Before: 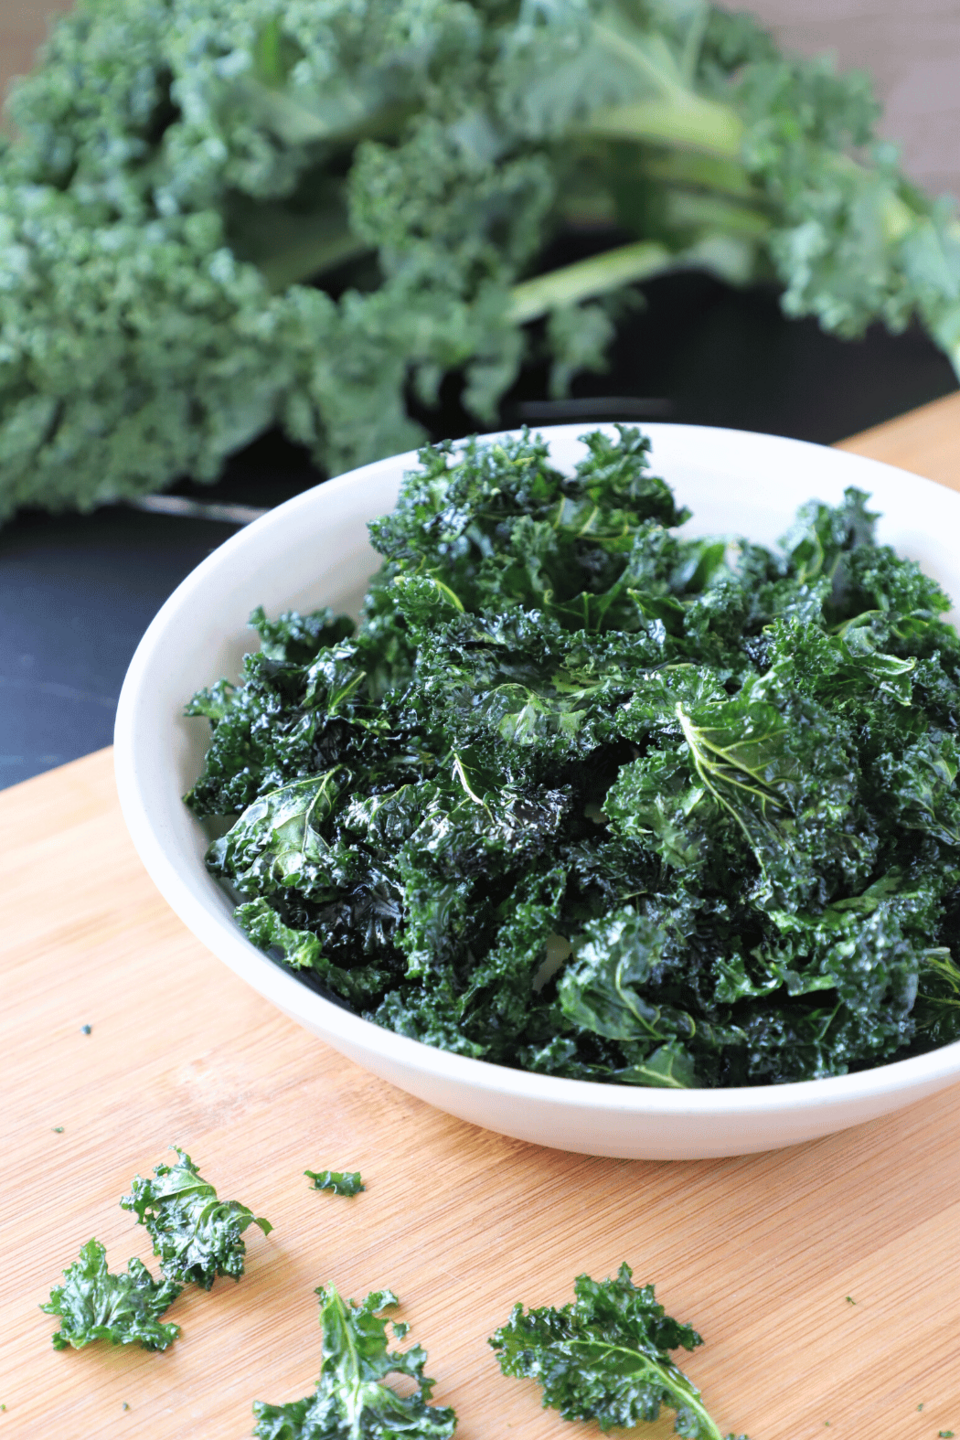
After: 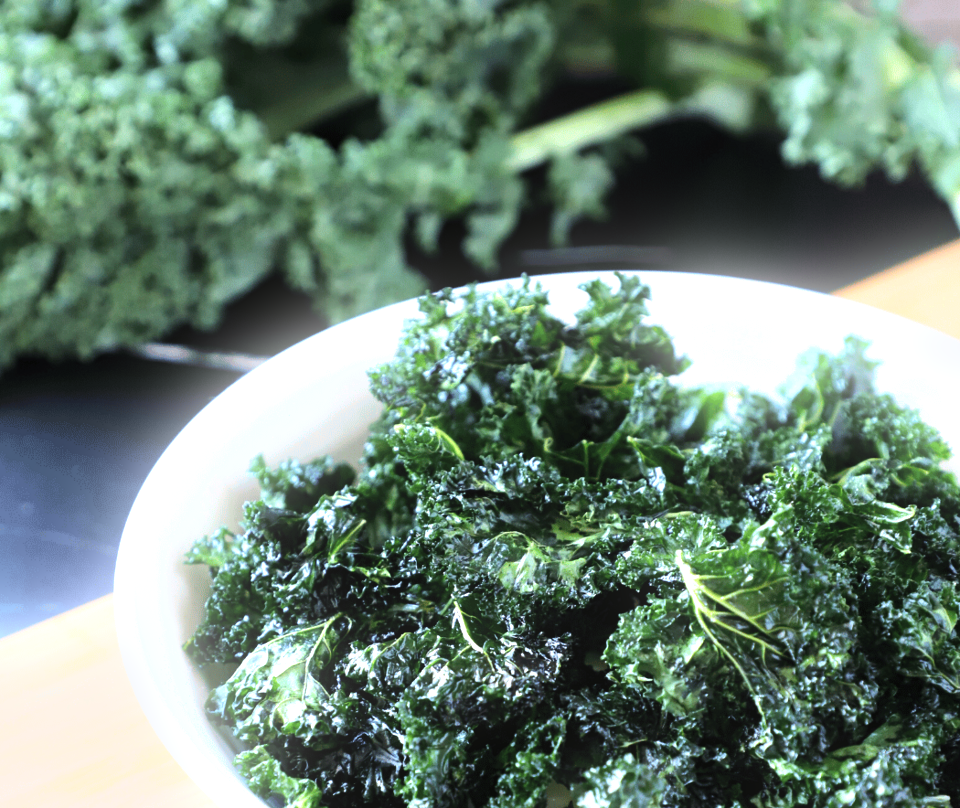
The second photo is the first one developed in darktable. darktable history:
bloom: size 9%, threshold 100%, strength 7%
crop and rotate: top 10.605%, bottom 33.274%
tone equalizer: -8 EV -0.75 EV, -7 EV -0.7 EV, -6 EV -0.6 EV, -5 EV -0.4 EV, -3 EV 0.4 EV, -2 EV 0.6 EV, -1 EV 0.7 EV, +0 EV 0.75 EV, edges refinement/feathering 500, mask exposure compensation -1.57 EV, preserve details no
